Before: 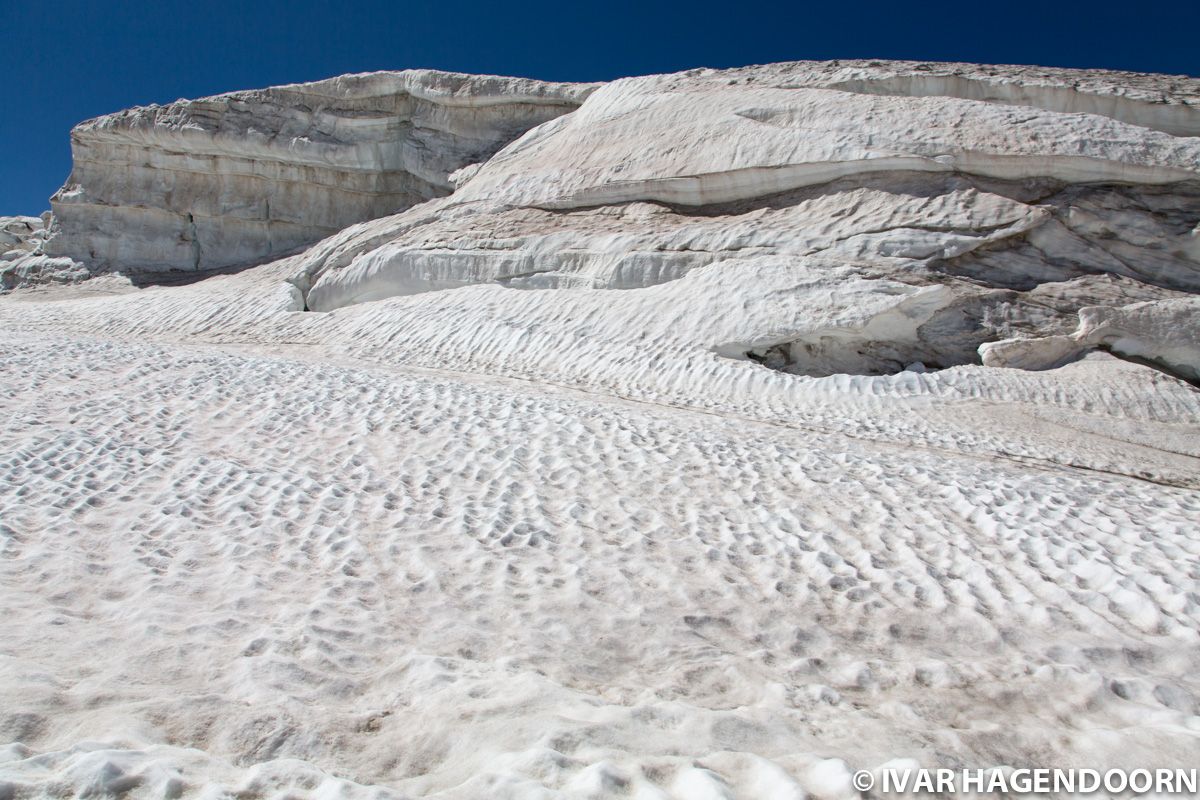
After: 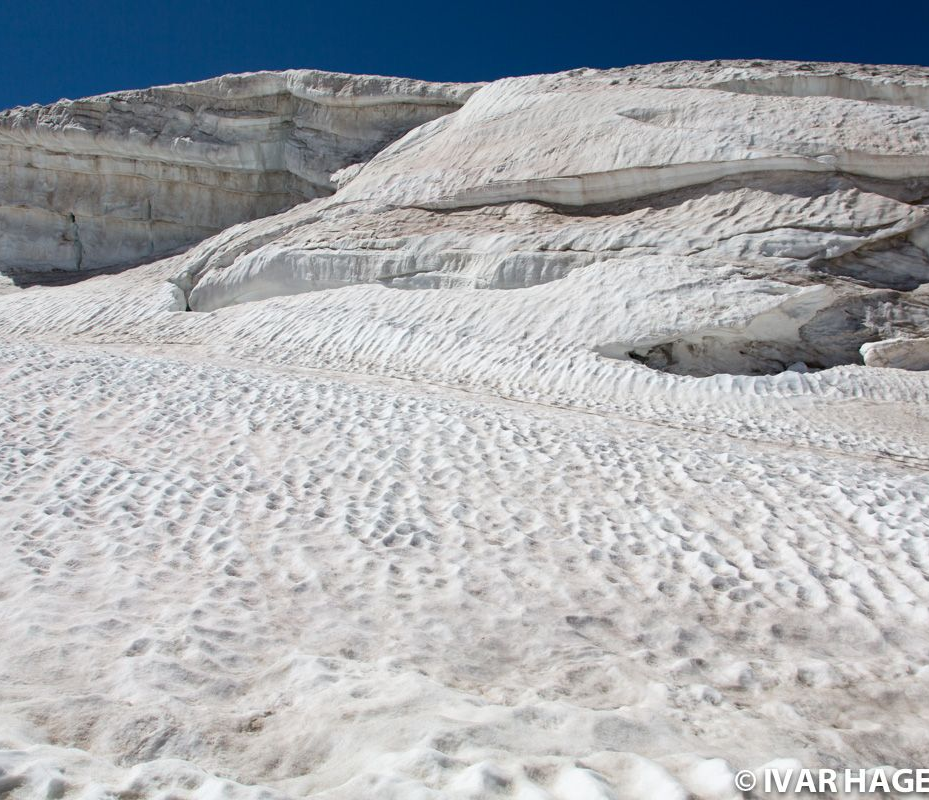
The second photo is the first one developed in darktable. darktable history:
crop: left 9.89%, right 12.65%
